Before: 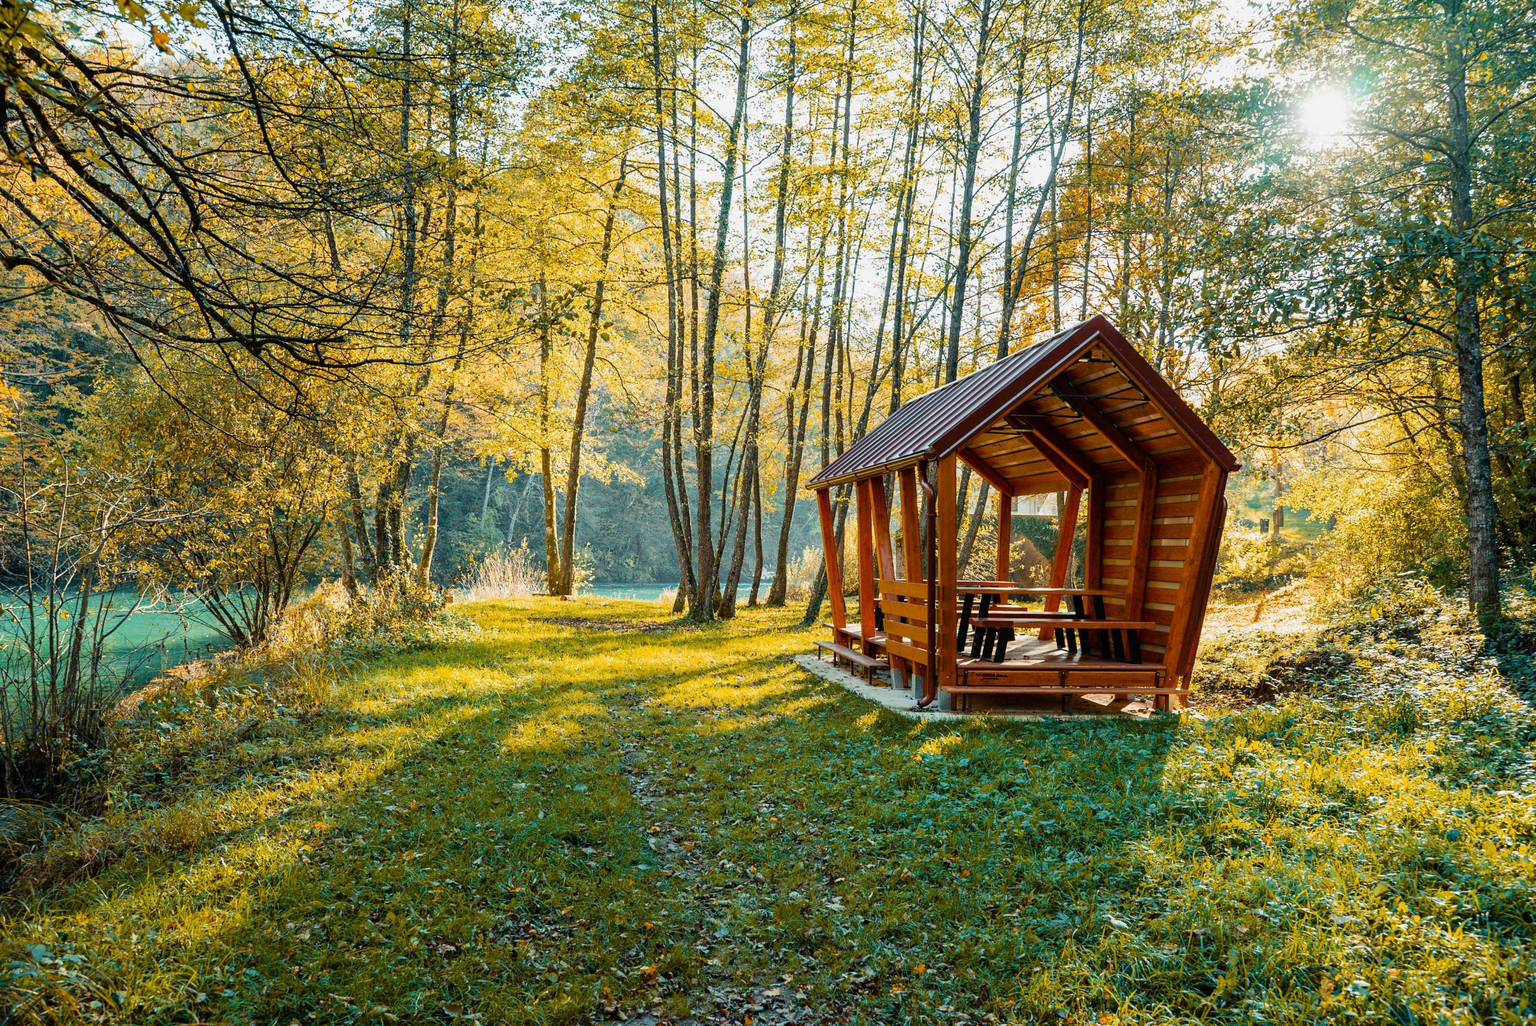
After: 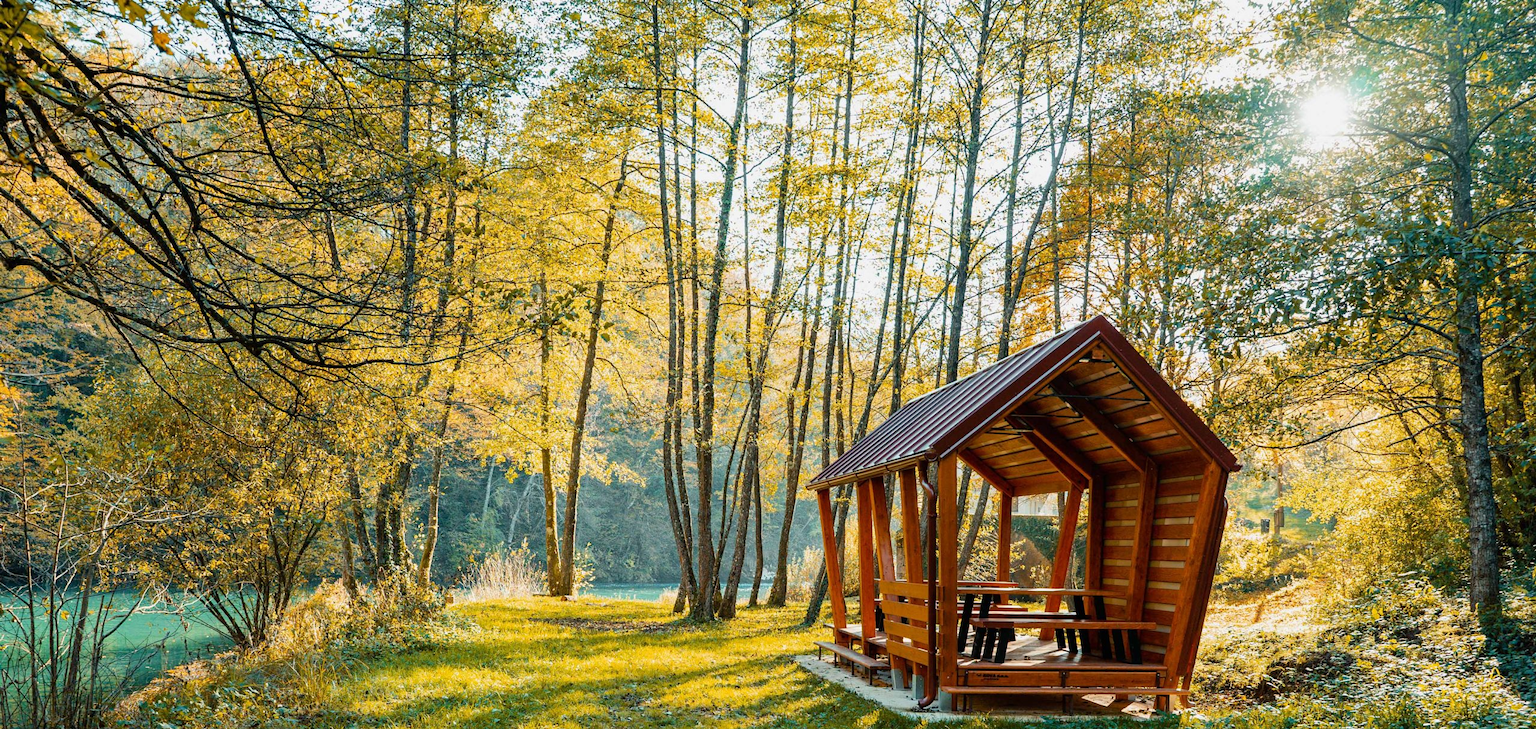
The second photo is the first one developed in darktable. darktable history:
crop: right 0%, bottom 28.885%
